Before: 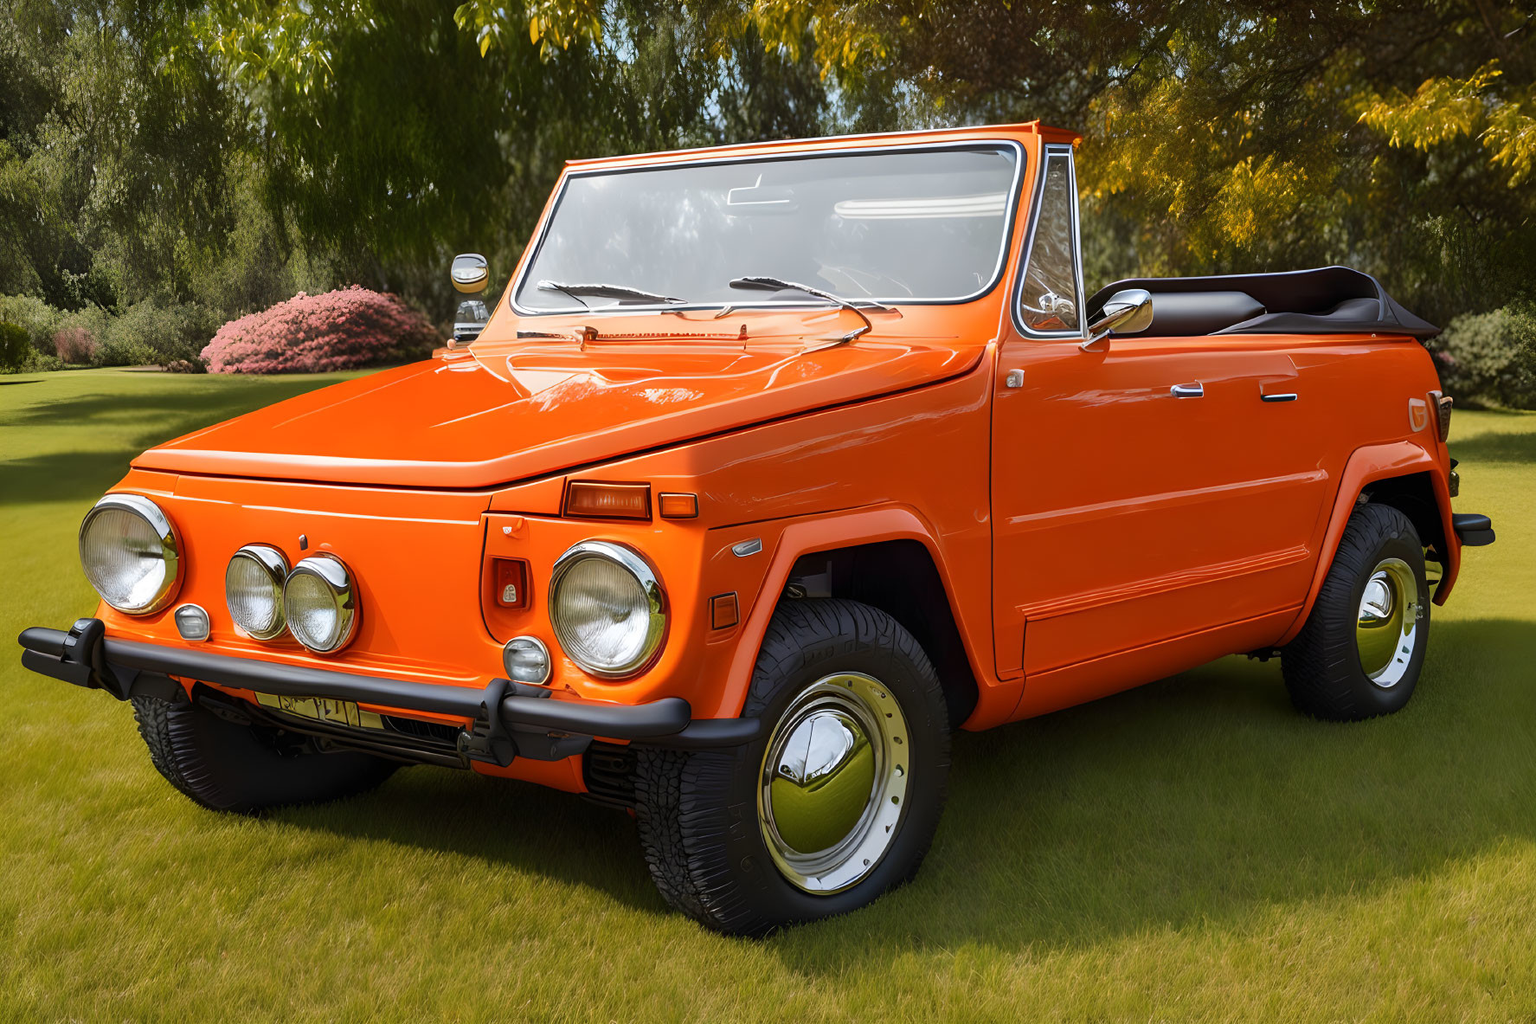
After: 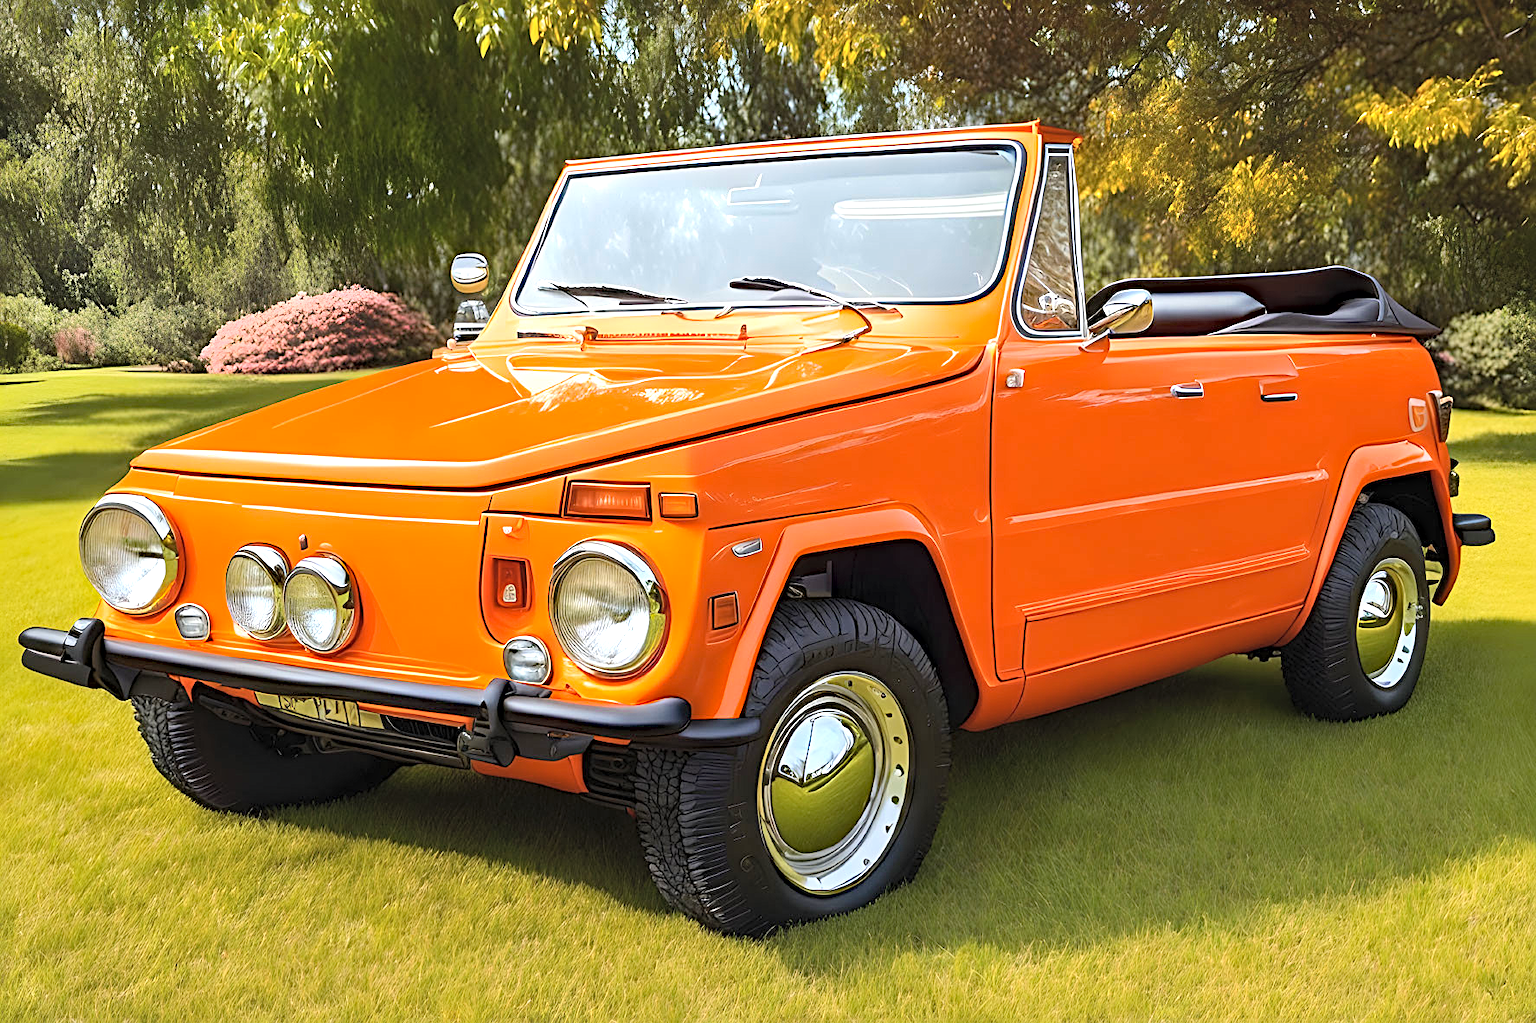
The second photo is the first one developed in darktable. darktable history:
exposure: black level correction 0, exposure 0.701 EV, compensate highlight preservation false
haze removal: strength 0.51, distance 0.425, compatibility mode true, adaptive false
contrast brightness saturation: contrast 0.138, brightness 0.206
sharpen: radius 2.726
